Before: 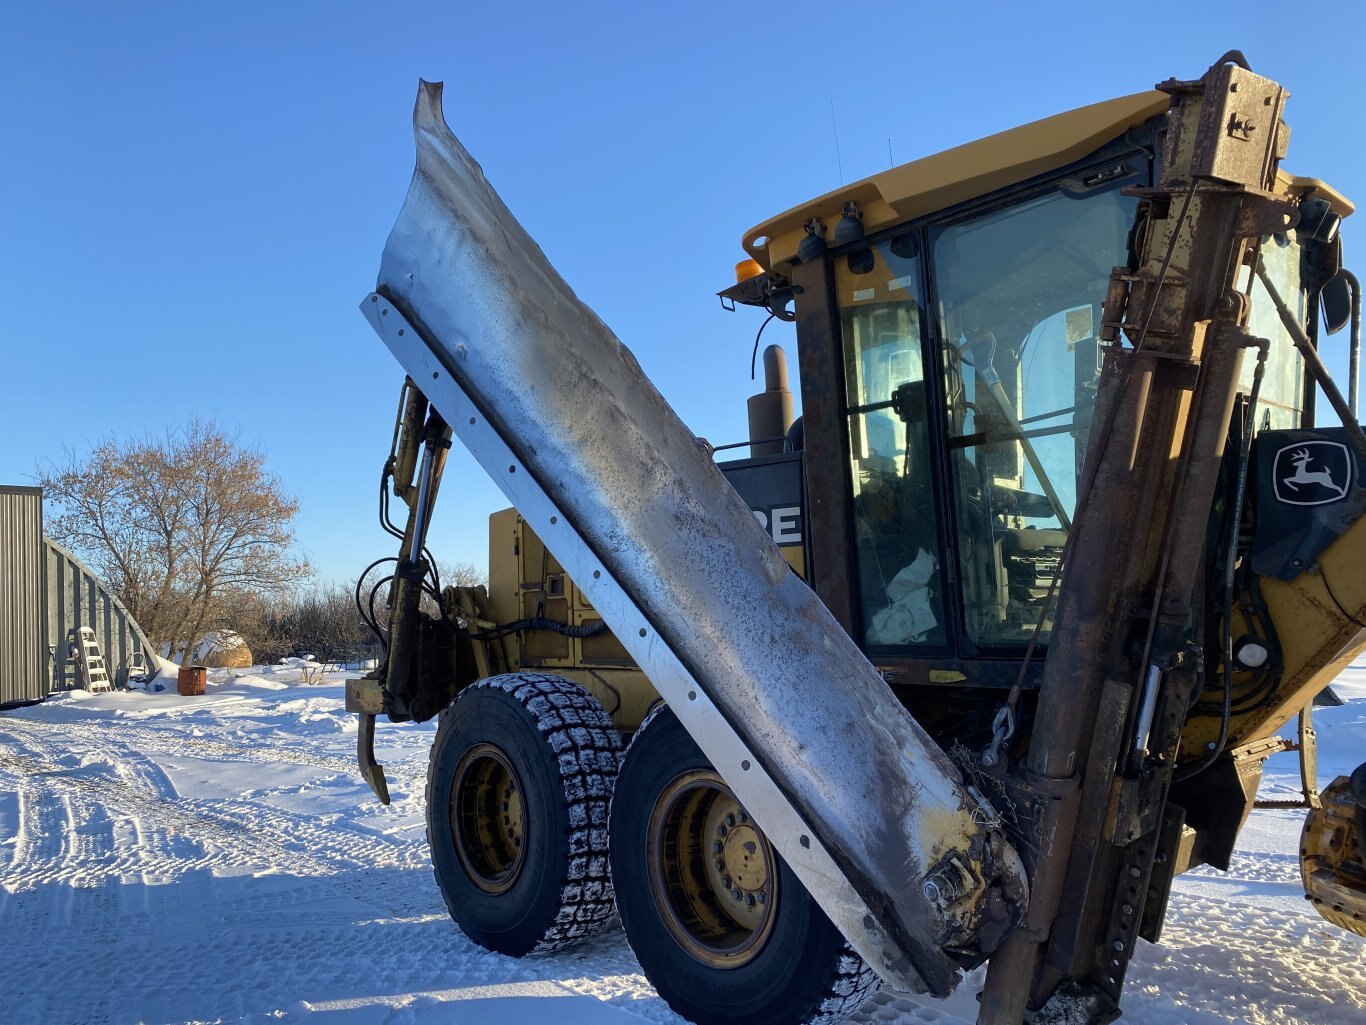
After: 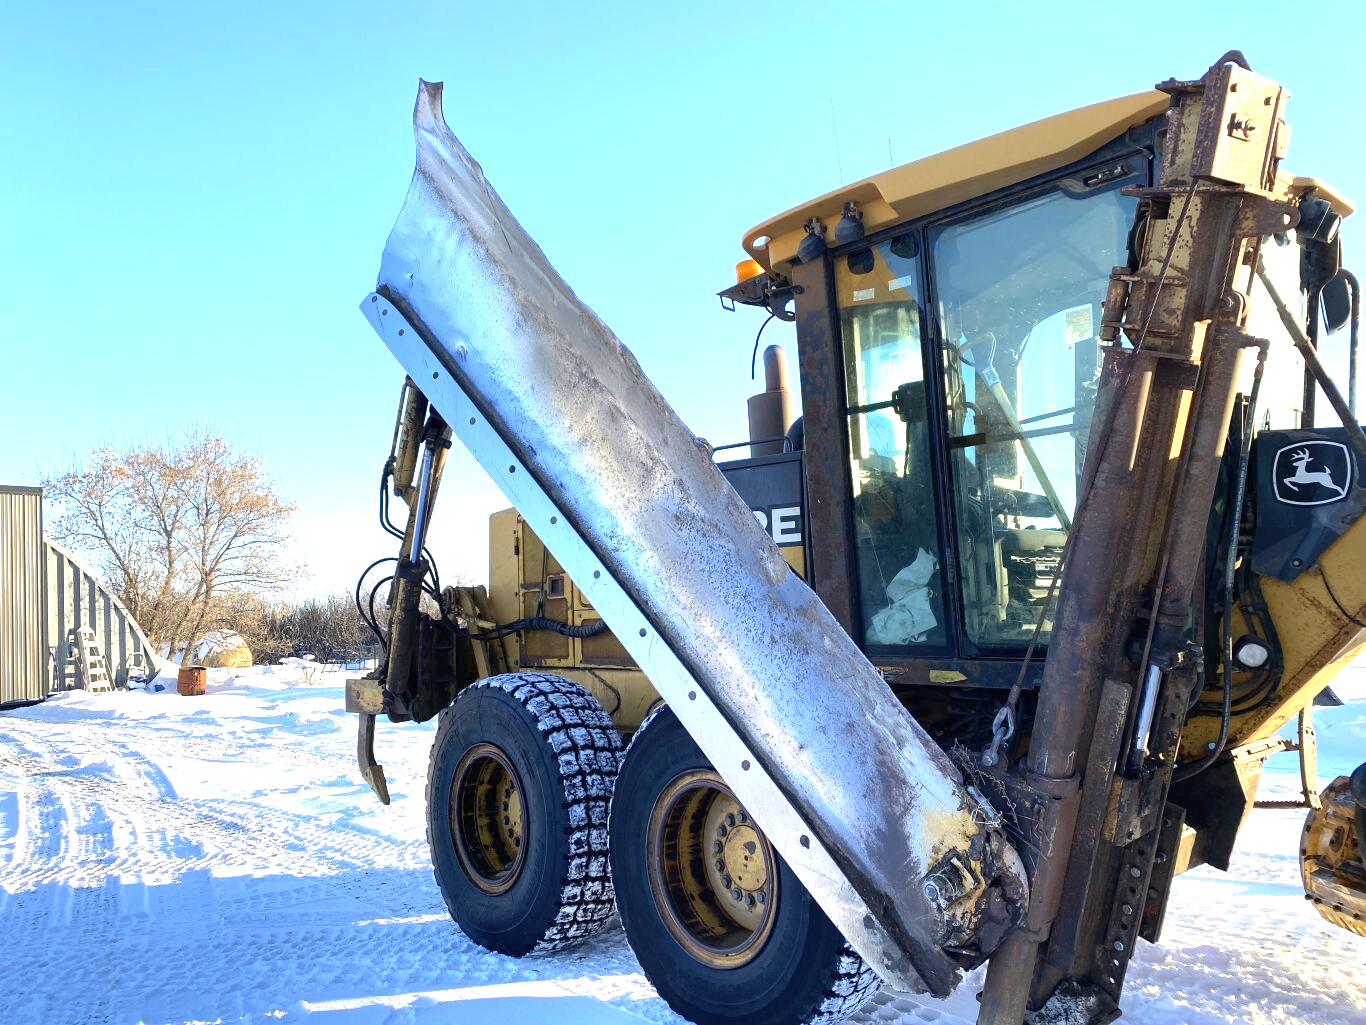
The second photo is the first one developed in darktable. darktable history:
exposure: black level correction 0, exposure 1.601 EV, compensate exposure bias true, compensate highlight preservation false
